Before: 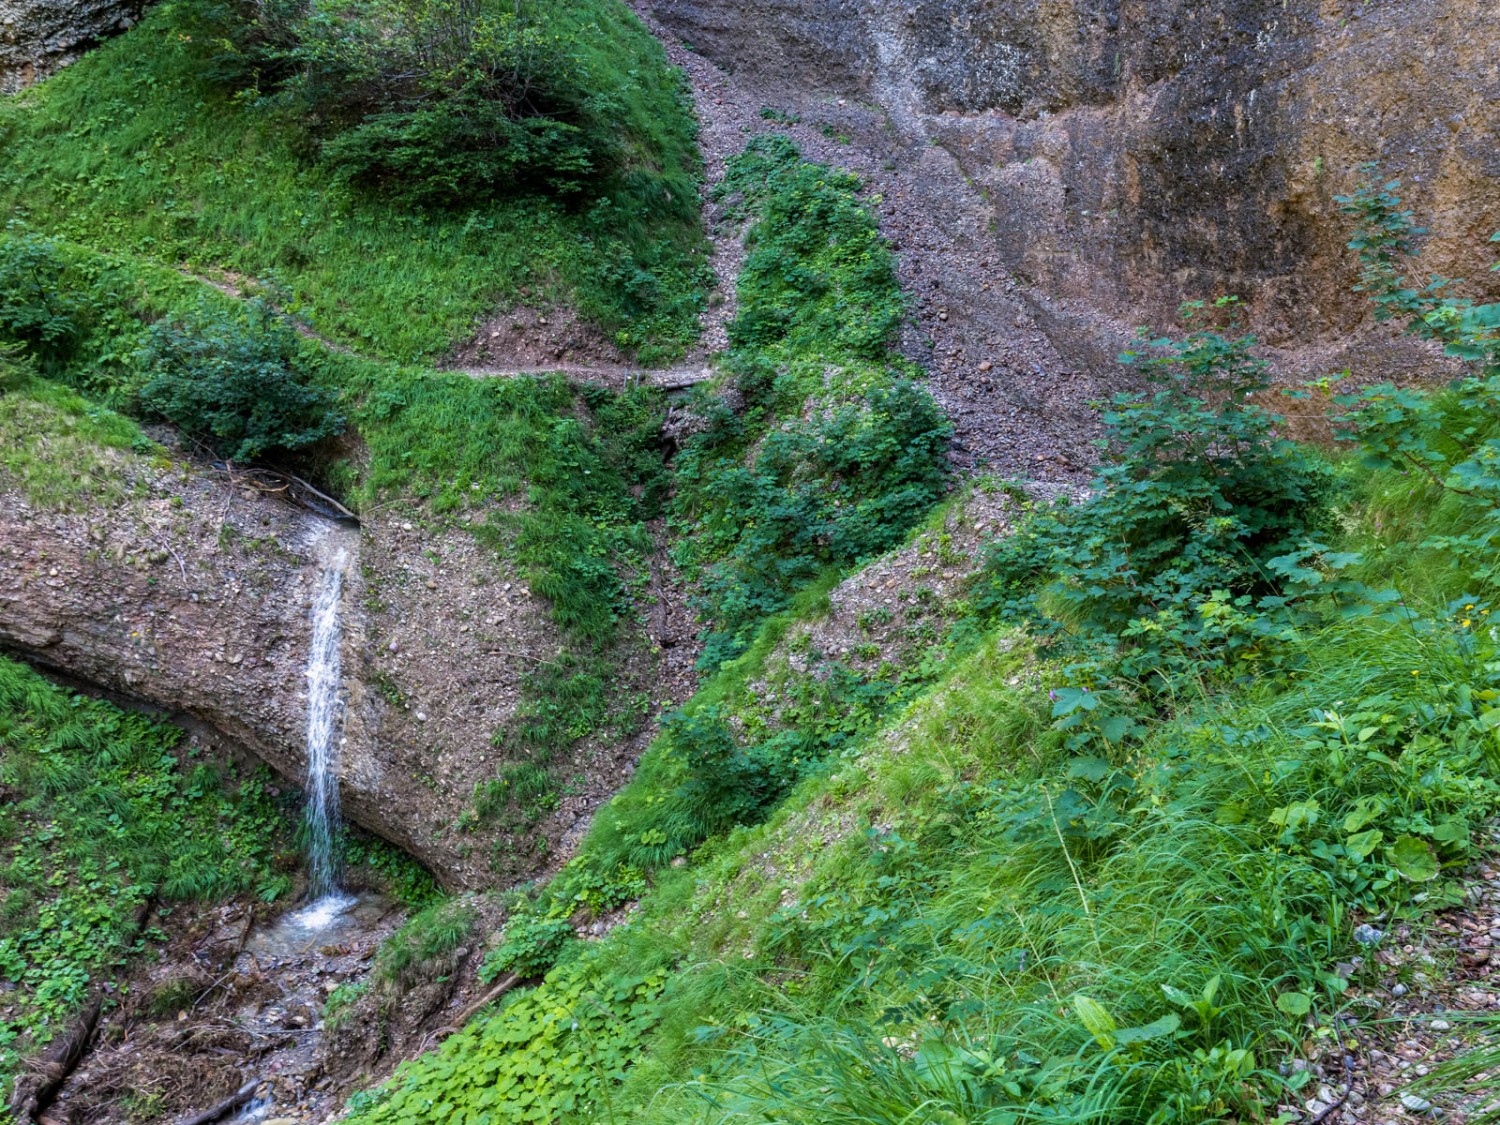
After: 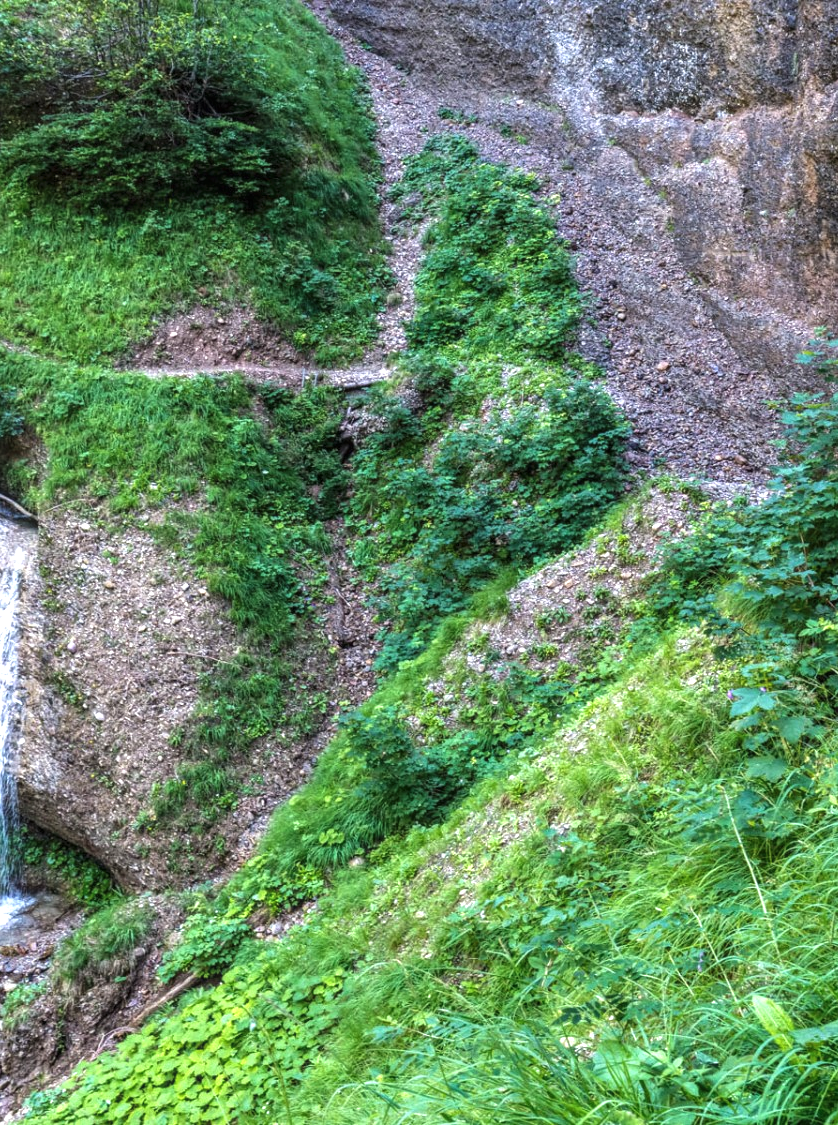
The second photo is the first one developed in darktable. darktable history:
base curve: curves: ch0 [(0, 0) (0.472, 0.455) (1, 1)]
crop: left 21.471%, right 22.61%
exposure: black level correction -0.005, exposure 0.615 EV, compensate highlight preservation false
local contrast: detail 130%
